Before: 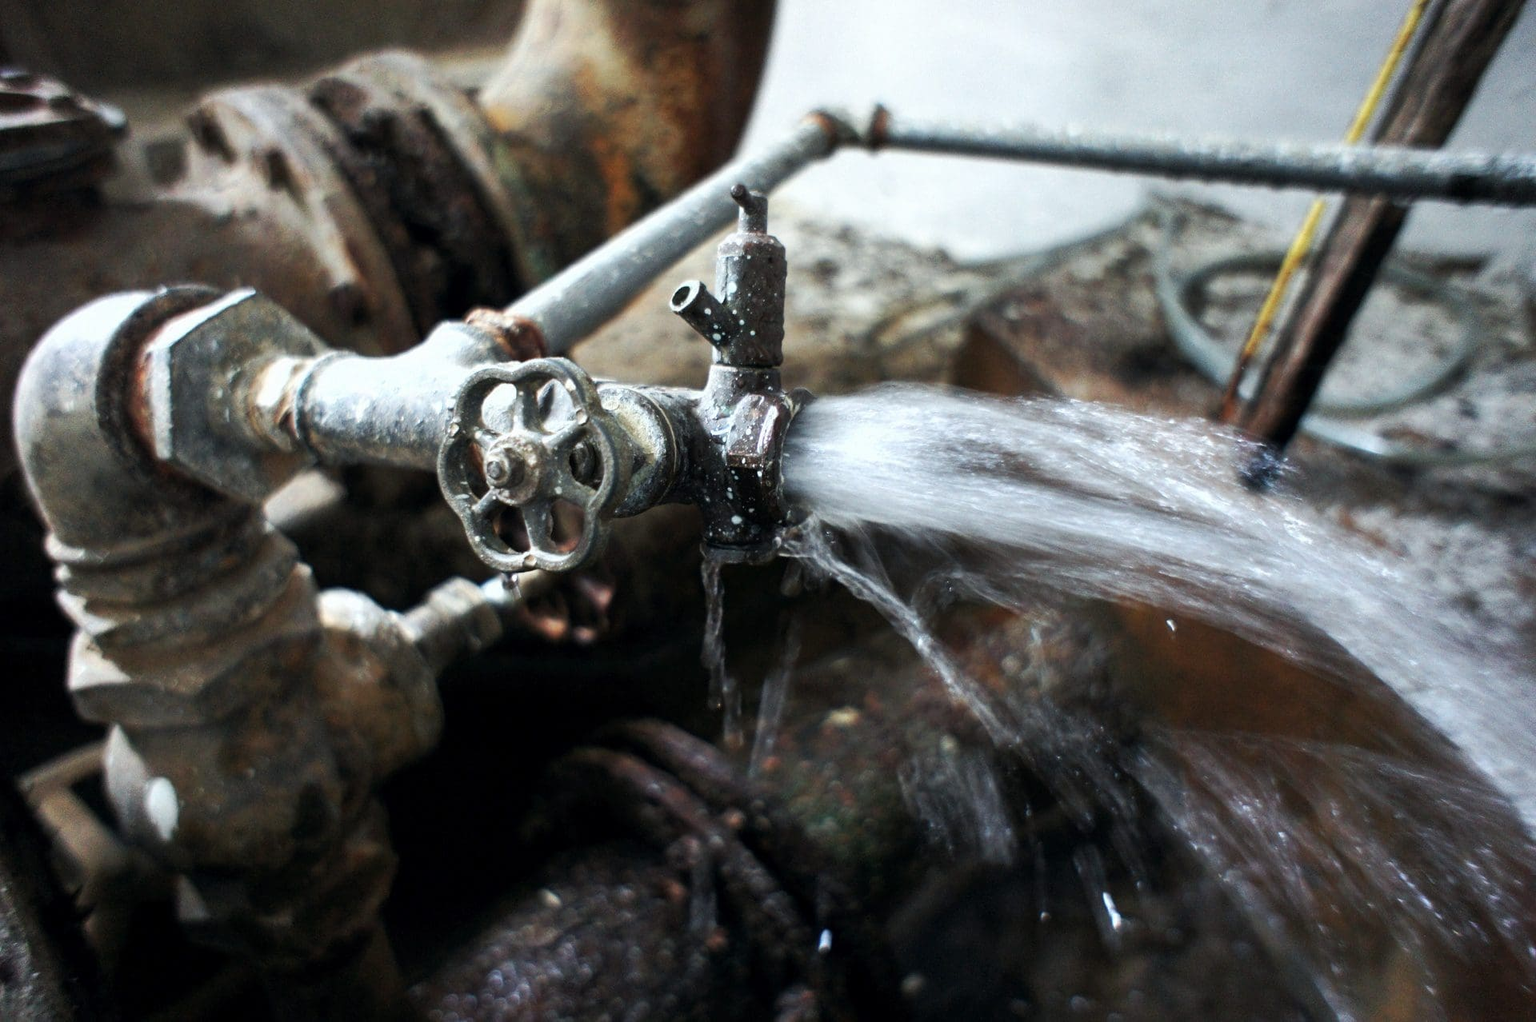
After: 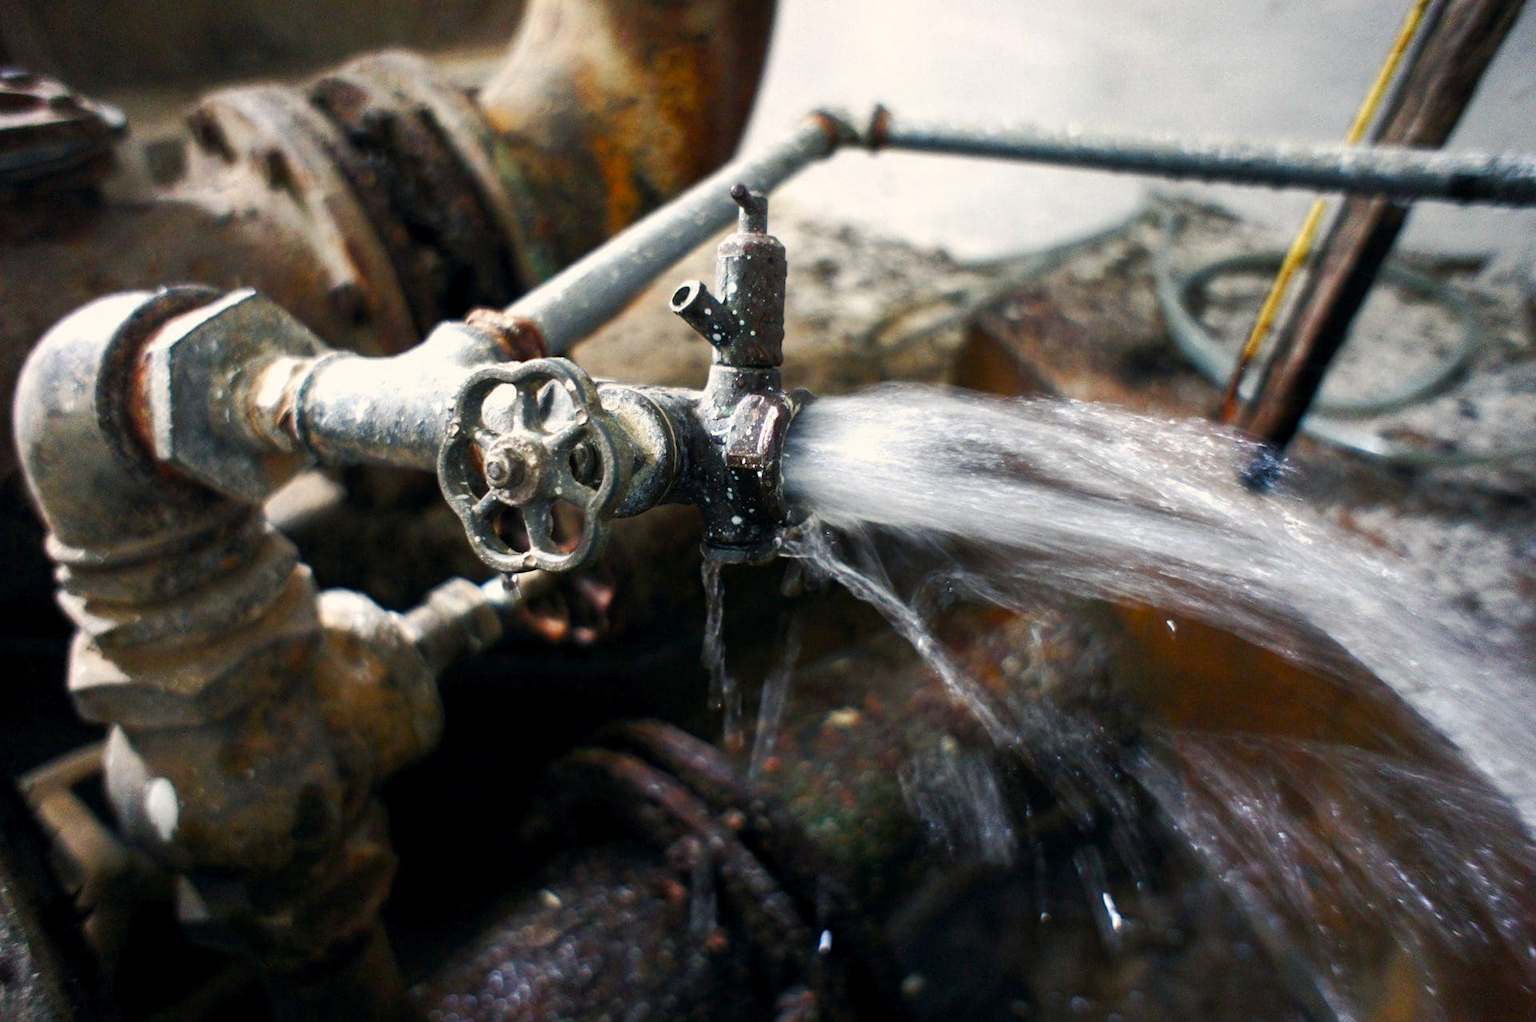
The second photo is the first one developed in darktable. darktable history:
color balance rgb: highlights gain › chroma 2.883%, highlights gain › hue 61.48°, perceptual saturation grading › global saturation 20%, perceptual saturation grading › highlights -24.916%, perceptual saturation grading › shadows 49.789%, global vibrance 5.857%
